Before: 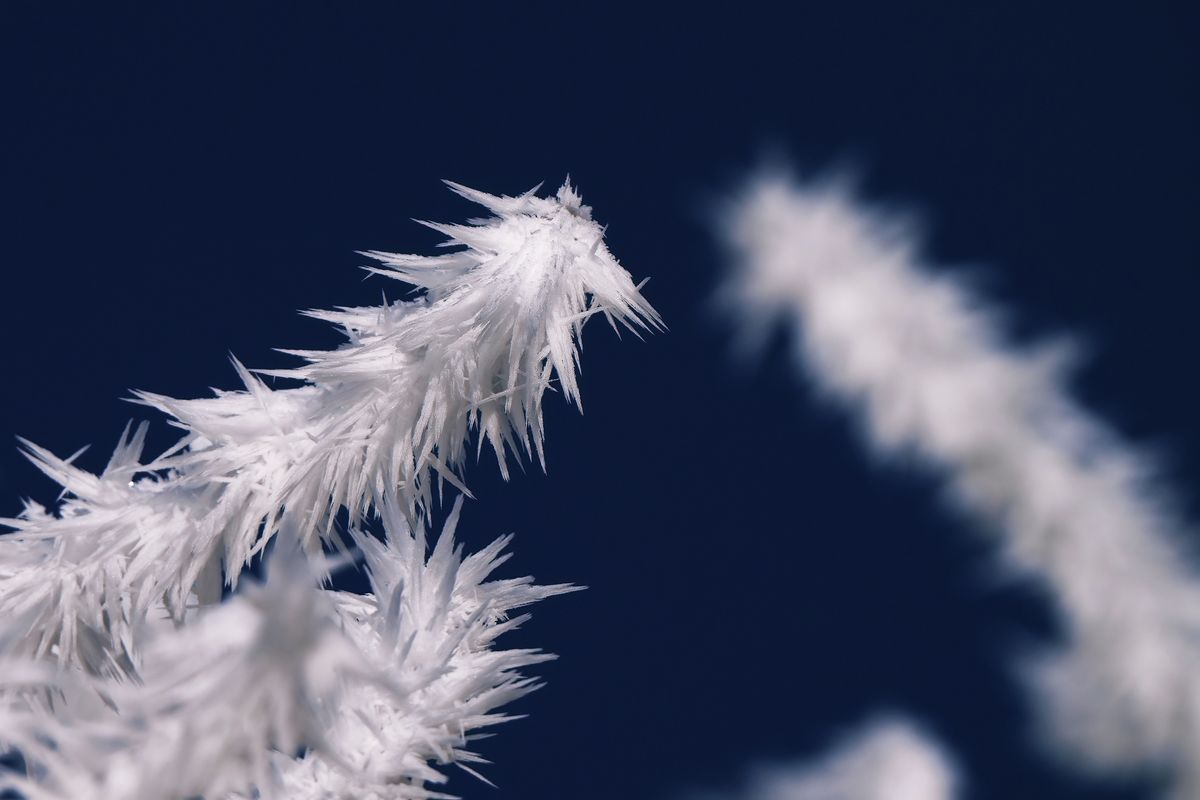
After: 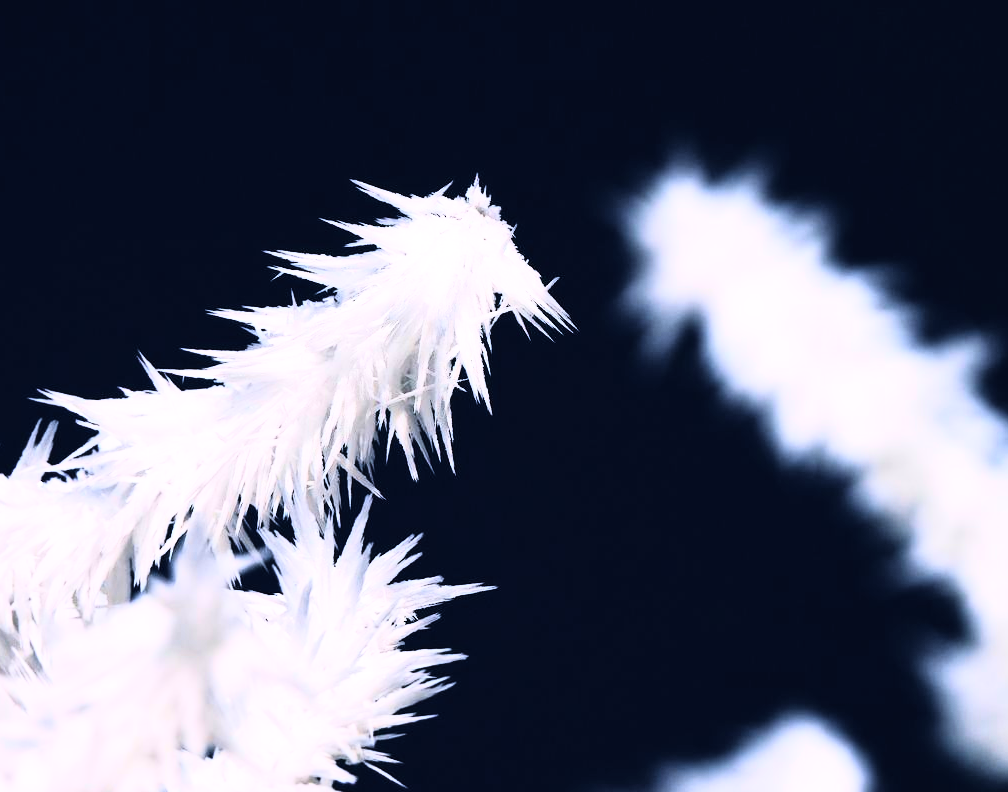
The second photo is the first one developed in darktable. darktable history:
rgb curve: curves: ch0 [(0, 0) (0.21, 0.15) (0.24, 0.21) (0.5, 0.75) (0.75, 0.96) (0.89, 0.99) (1, 1)]; ch1 [(0, 0.02) (0.21, 0.13) (0.25, 0.2) (0.5, 0.67) (0.75, 0.9) (0.89, 0.97) (1, 1)]; ch2 [(0, 0.02) (0.21, 0.13) (0.25, 0.2) (0.5, 0.67) (0.75, 0.9) (0.89, 0.97) (1, 1)], compensate middle gray true
crop: left 7.598%, right 7.873%
exposure: black level correction 0, exposure 0.5 EV, compensate highlight preservation false
